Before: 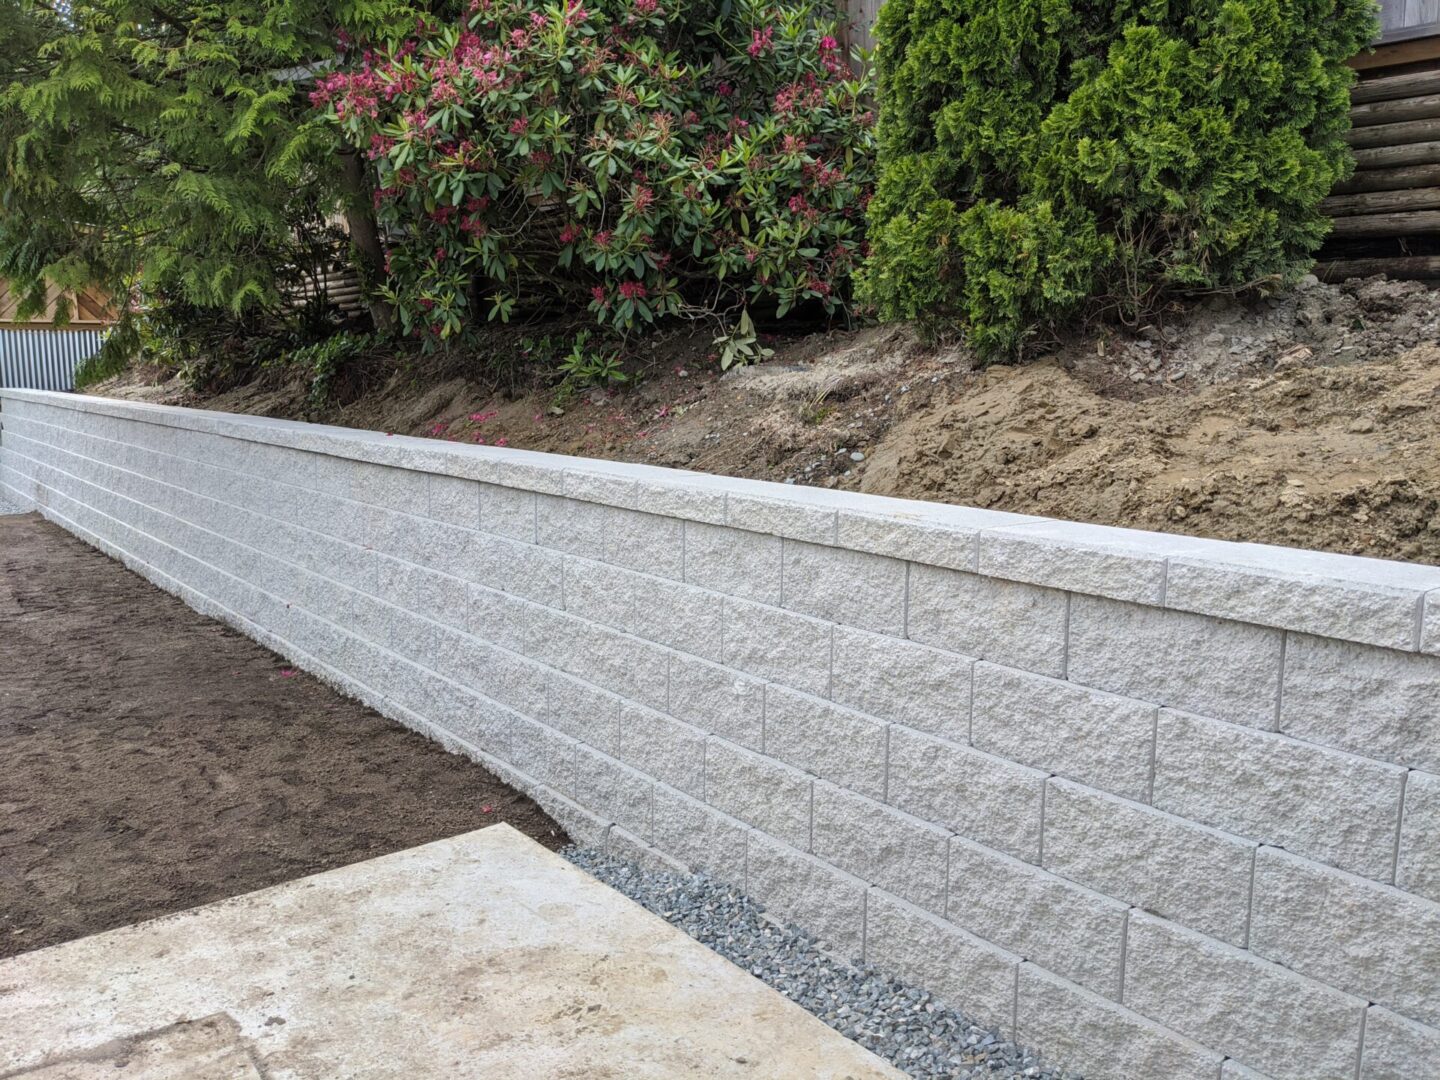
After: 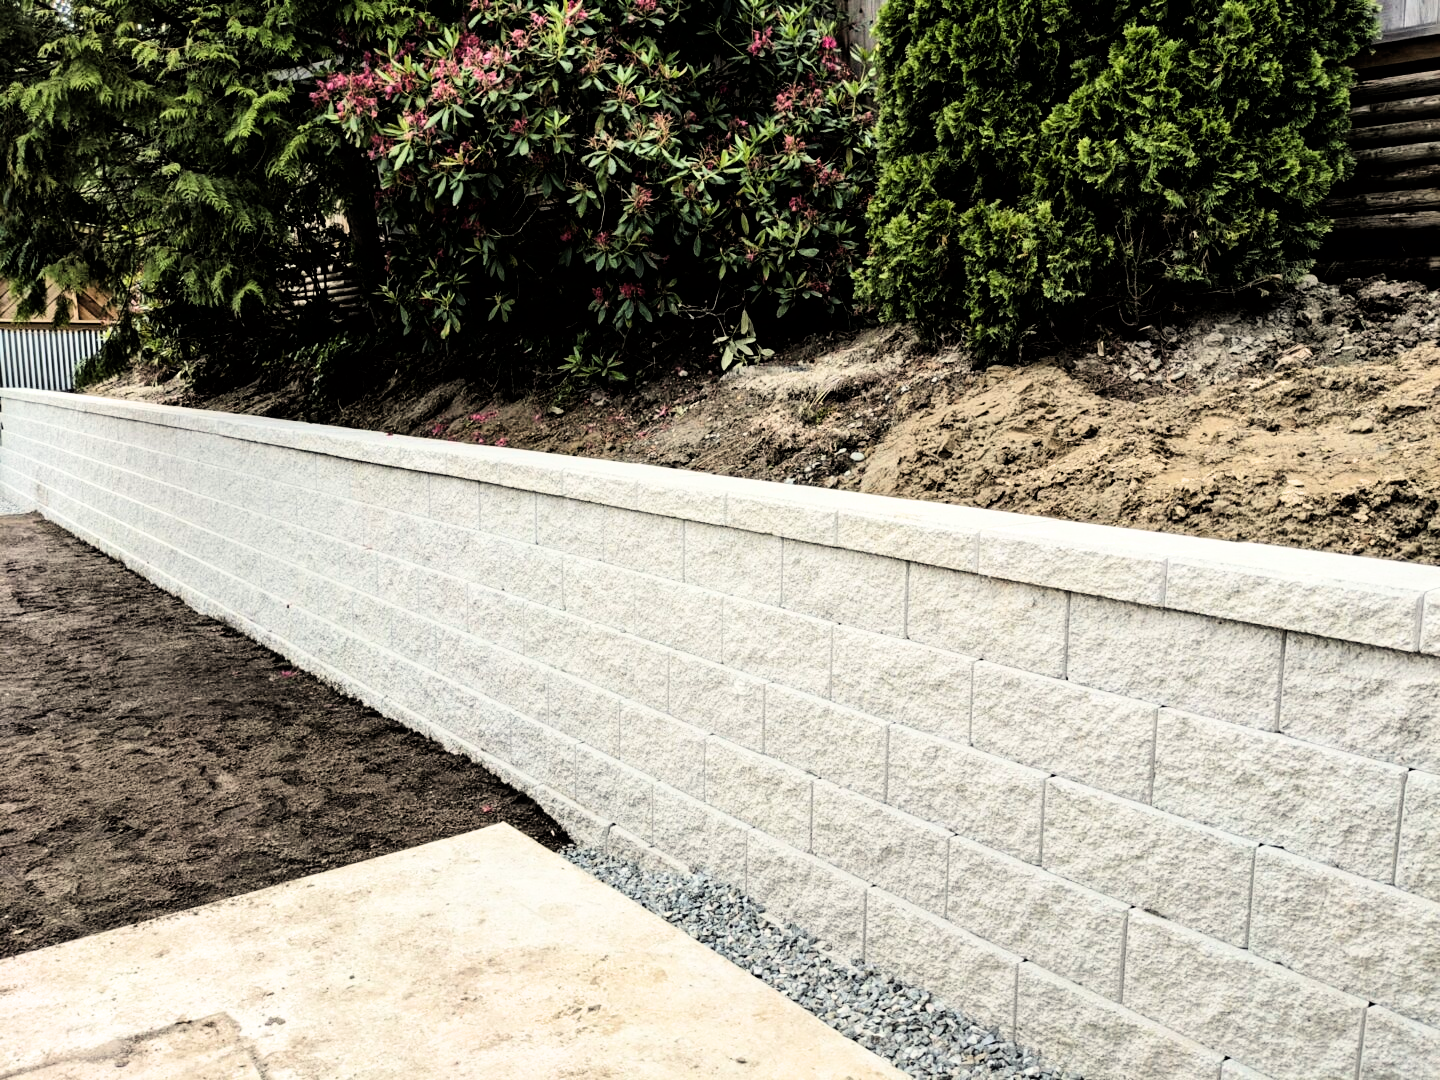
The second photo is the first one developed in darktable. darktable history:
filmic rgb: black relative exposure -4 EV, white relative exposure 3 EV, hardness 3.02, contrast 1.5
white balance: red 1.029, blue 0.92
tone equalizer: -8 EV -0.75 EV, -7 EV -0.7 EV, -6 EV -0.6 EV, -5 EV -0.4 EV, -3 EV 0.4 EV, -2 EV 0.6 EV, -1 EV 0.7 EV, +0 EV 0.75 EV, edges refinement/feathering 500, mask exposure compensation -1.57 EV, preserve details no
levels: mode automatic
